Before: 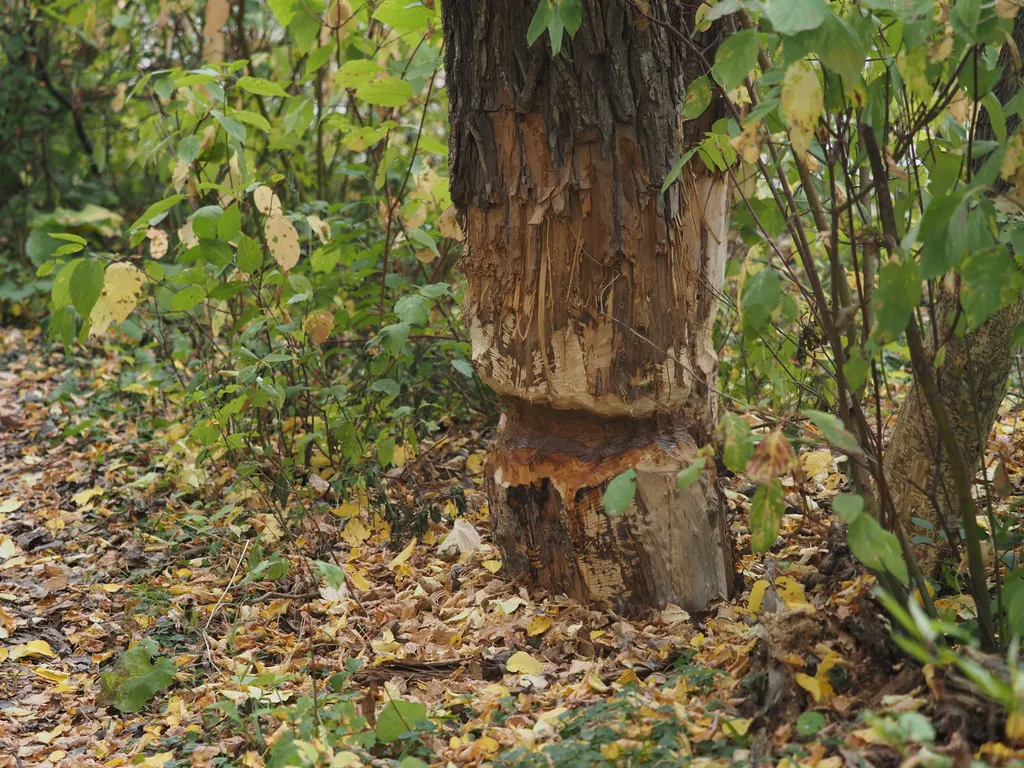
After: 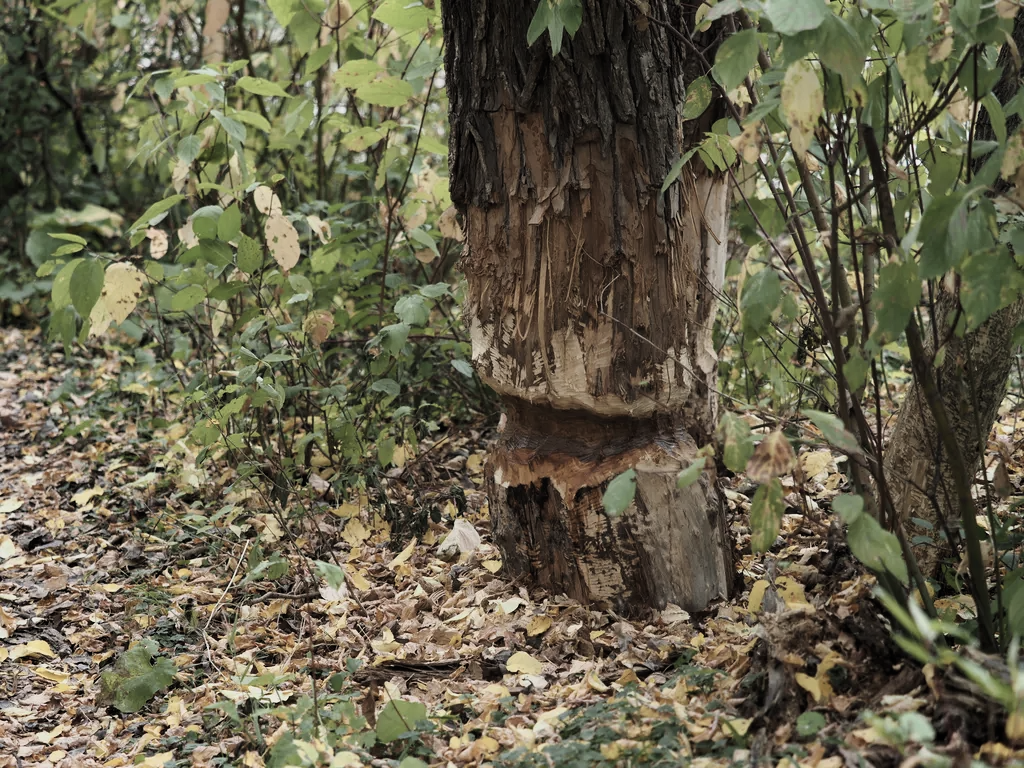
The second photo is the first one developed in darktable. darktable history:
filmic rgb: middle gray luminance 21.82%, black relative exposure -14.05 EV, white relative exposure 2.98 EV, target black luminance 0%, hardness 8.82, latitude 59.72%, contrast 1.211, highlights saturation mix 3.79%, shadows ↔ highlights balance 40.8%, color science v6 (2022), iterations of high-quality reconstruction 0
contrast brightness saturation: contrast 0.101, saturation -0.373
